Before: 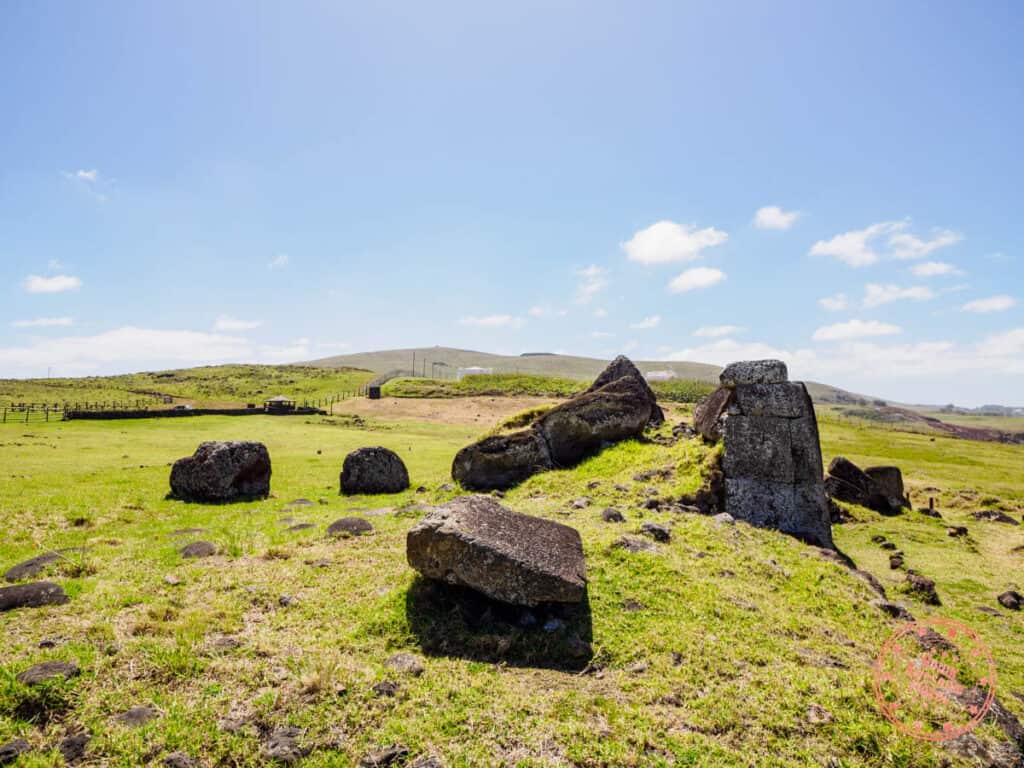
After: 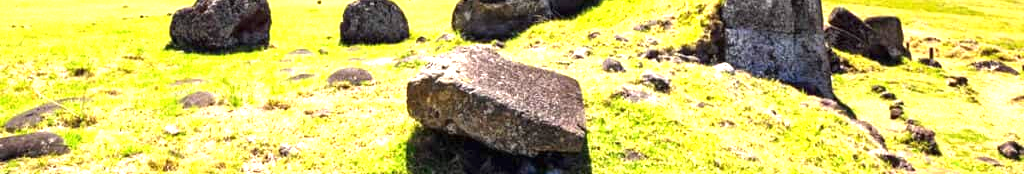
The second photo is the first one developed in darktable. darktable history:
crop and rotate: top 58.644%, bottom 18.697%
exposure: black level correction 0, exposure 1.408 EV, compensate highlight preservation false
